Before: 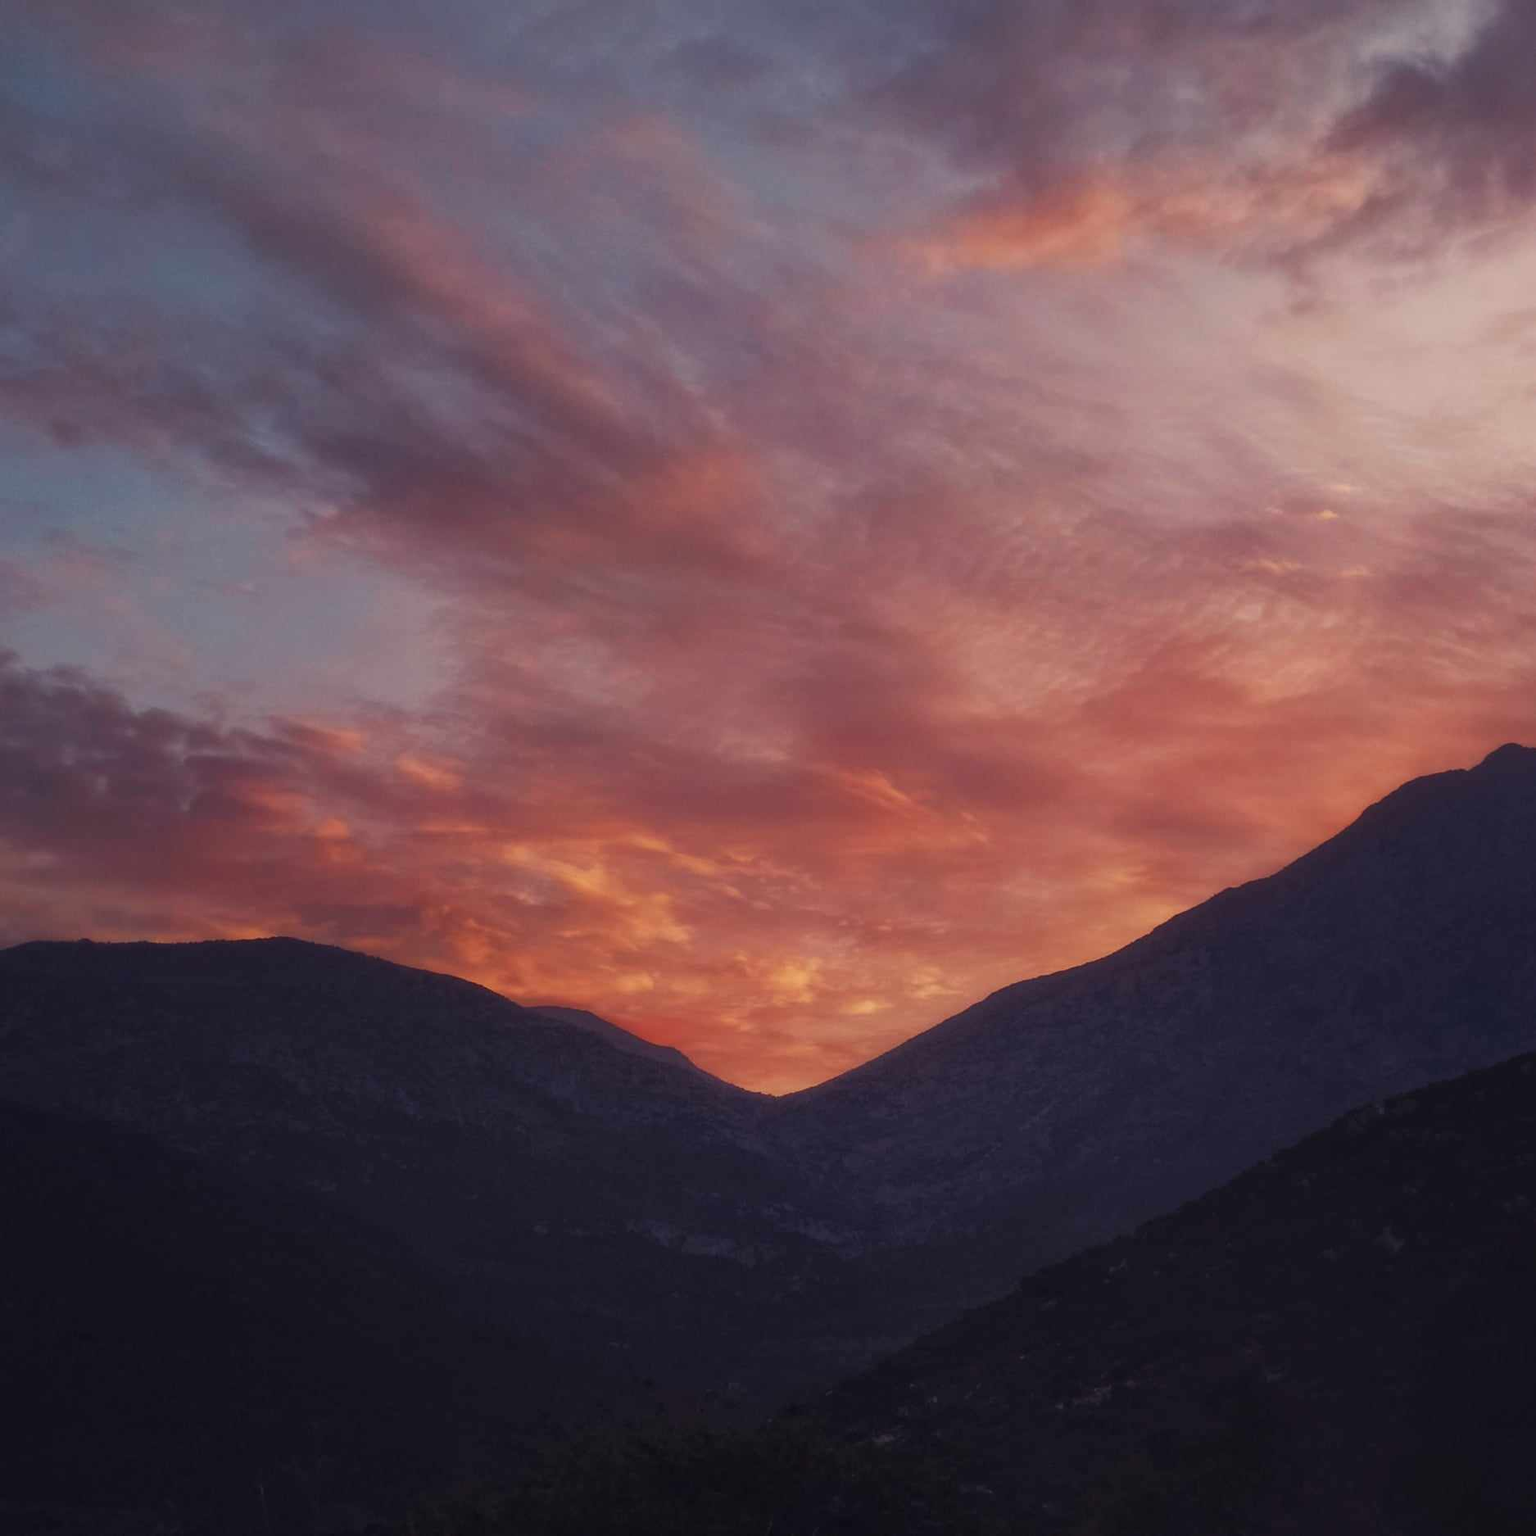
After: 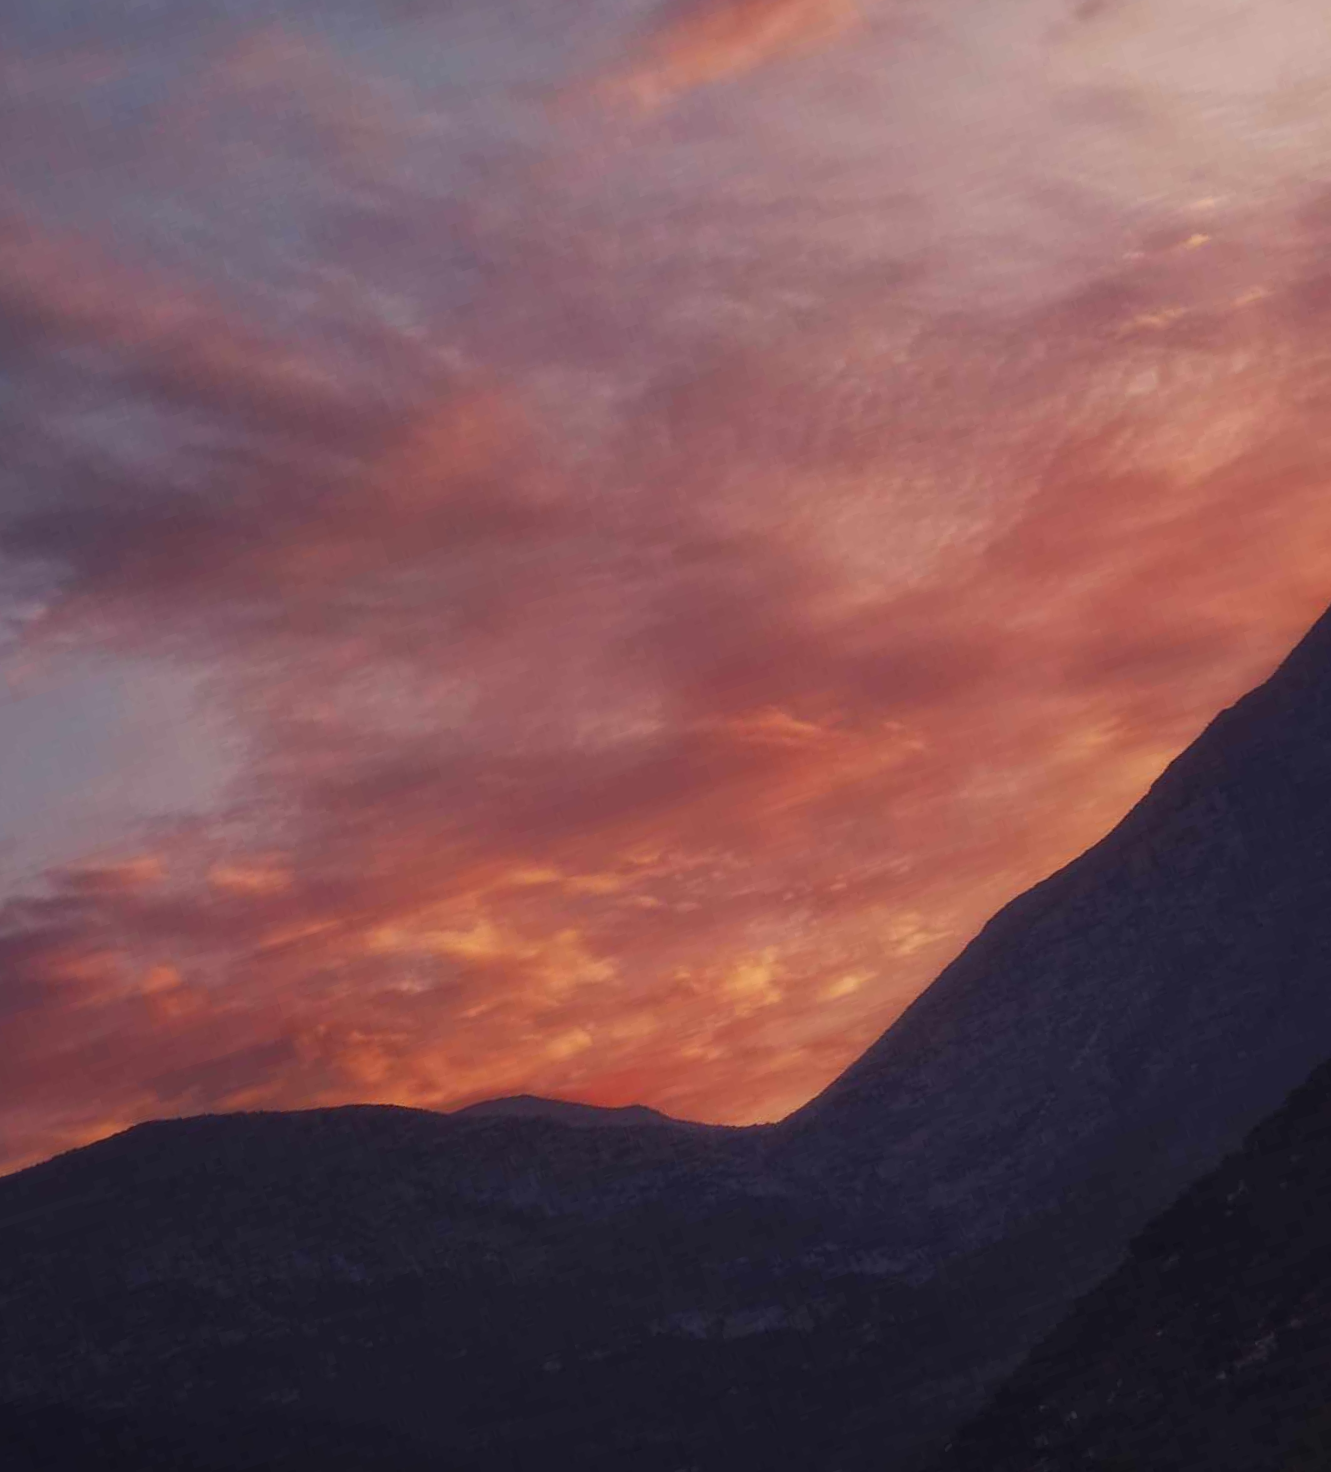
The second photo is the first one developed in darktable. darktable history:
crop and rotate: angle 17.94°, left 6.874%, right 3.716%, bottom 1.065%
